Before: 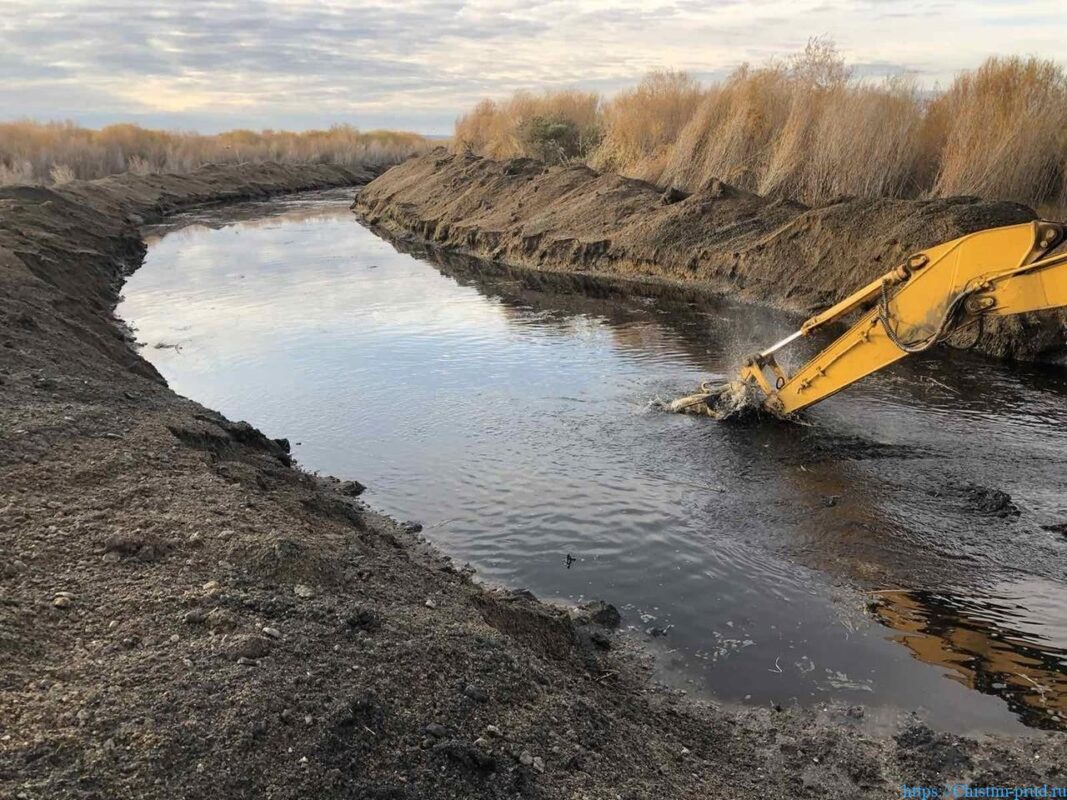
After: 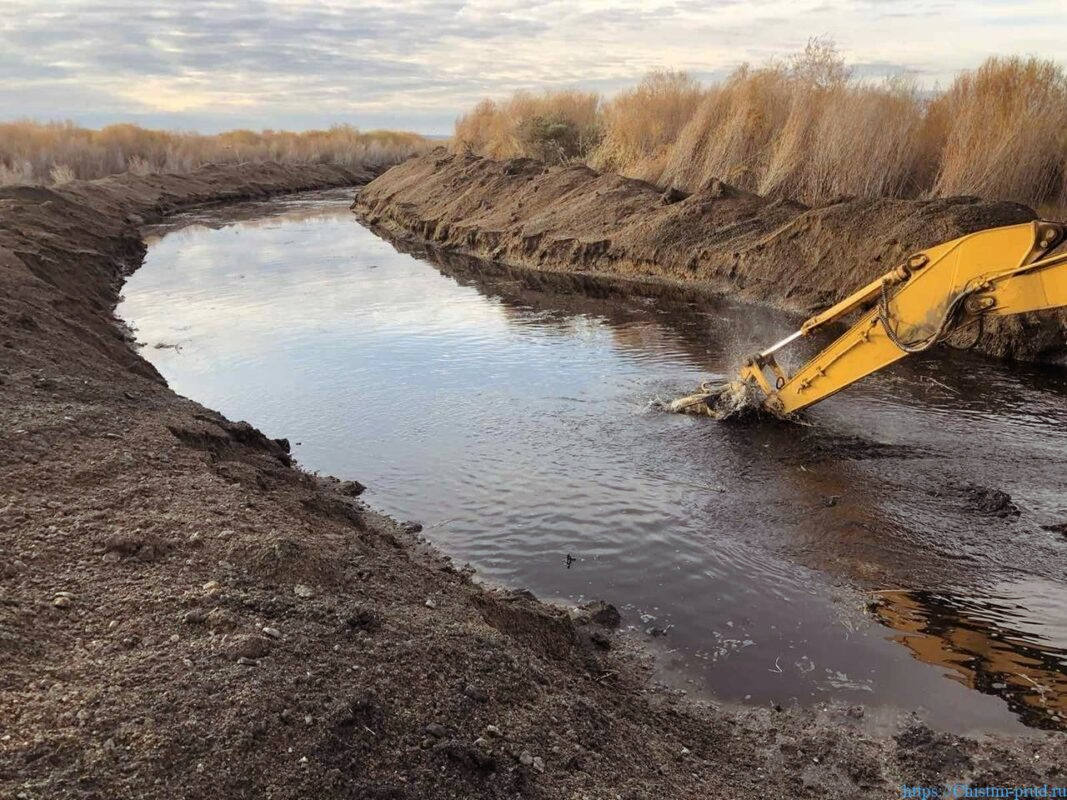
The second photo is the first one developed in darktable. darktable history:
color balance rgb: shadows lift › chroma 4.73%, shadows lift › hue 26.64°, perceptual saturation grading › global saturation 0.68%
